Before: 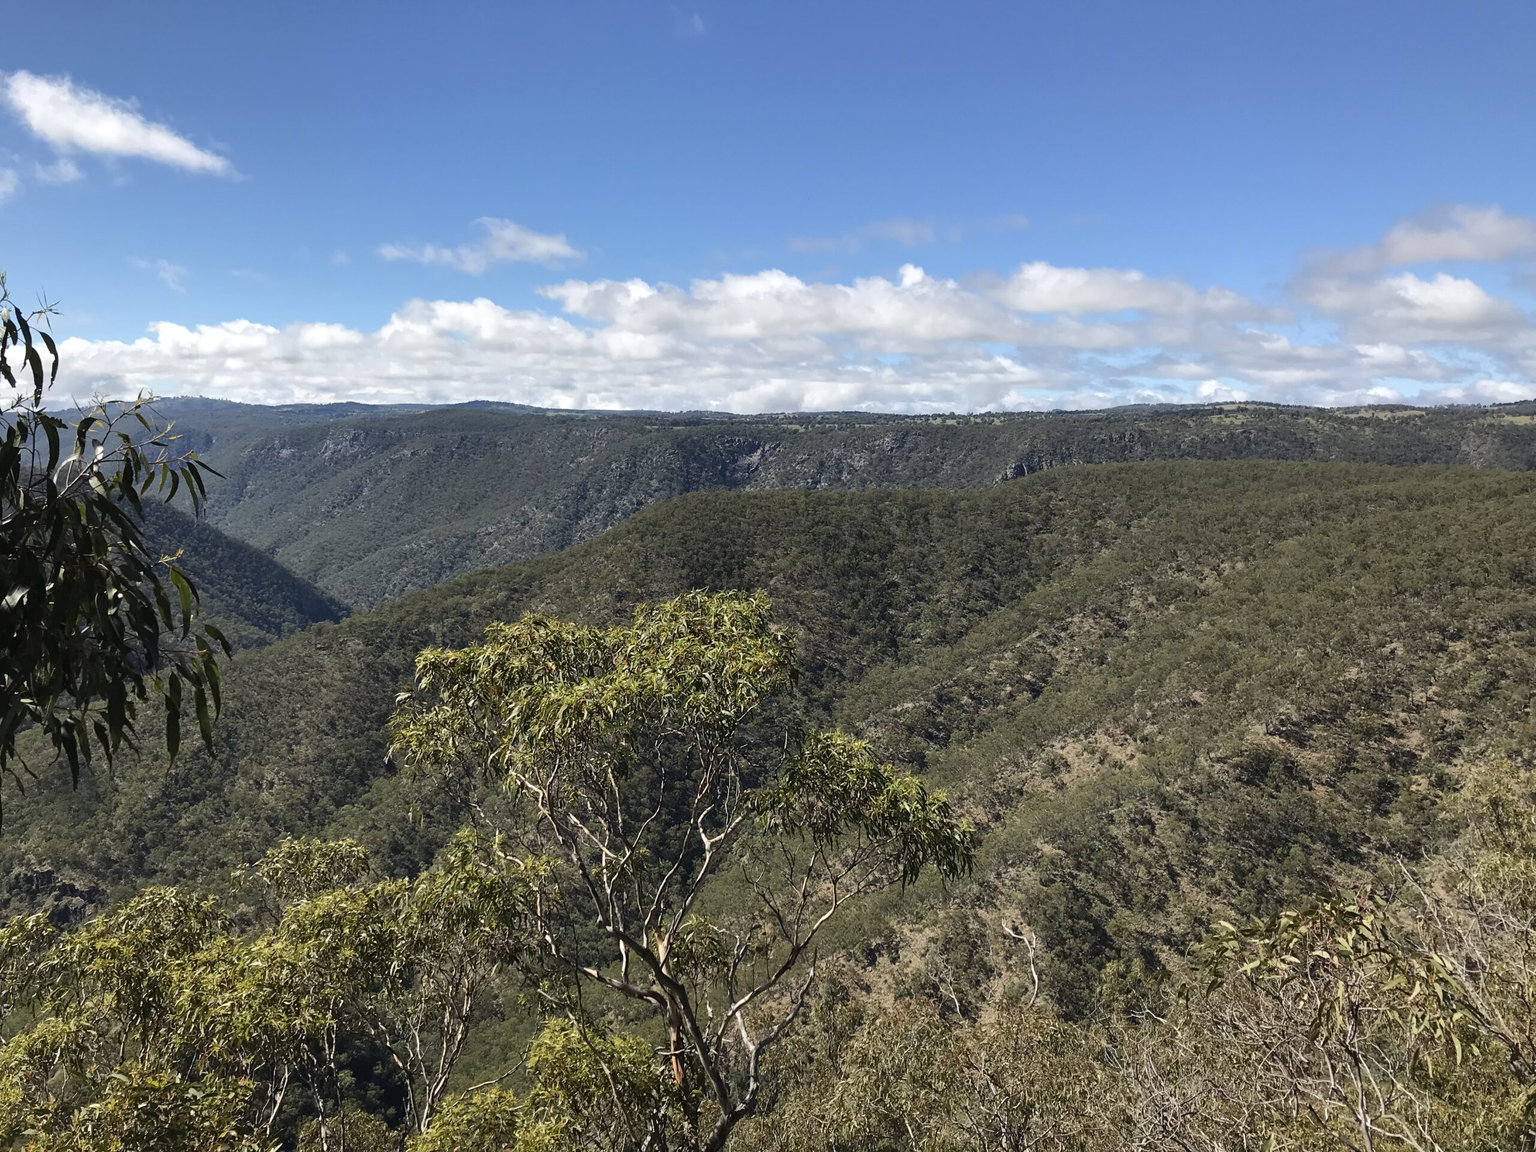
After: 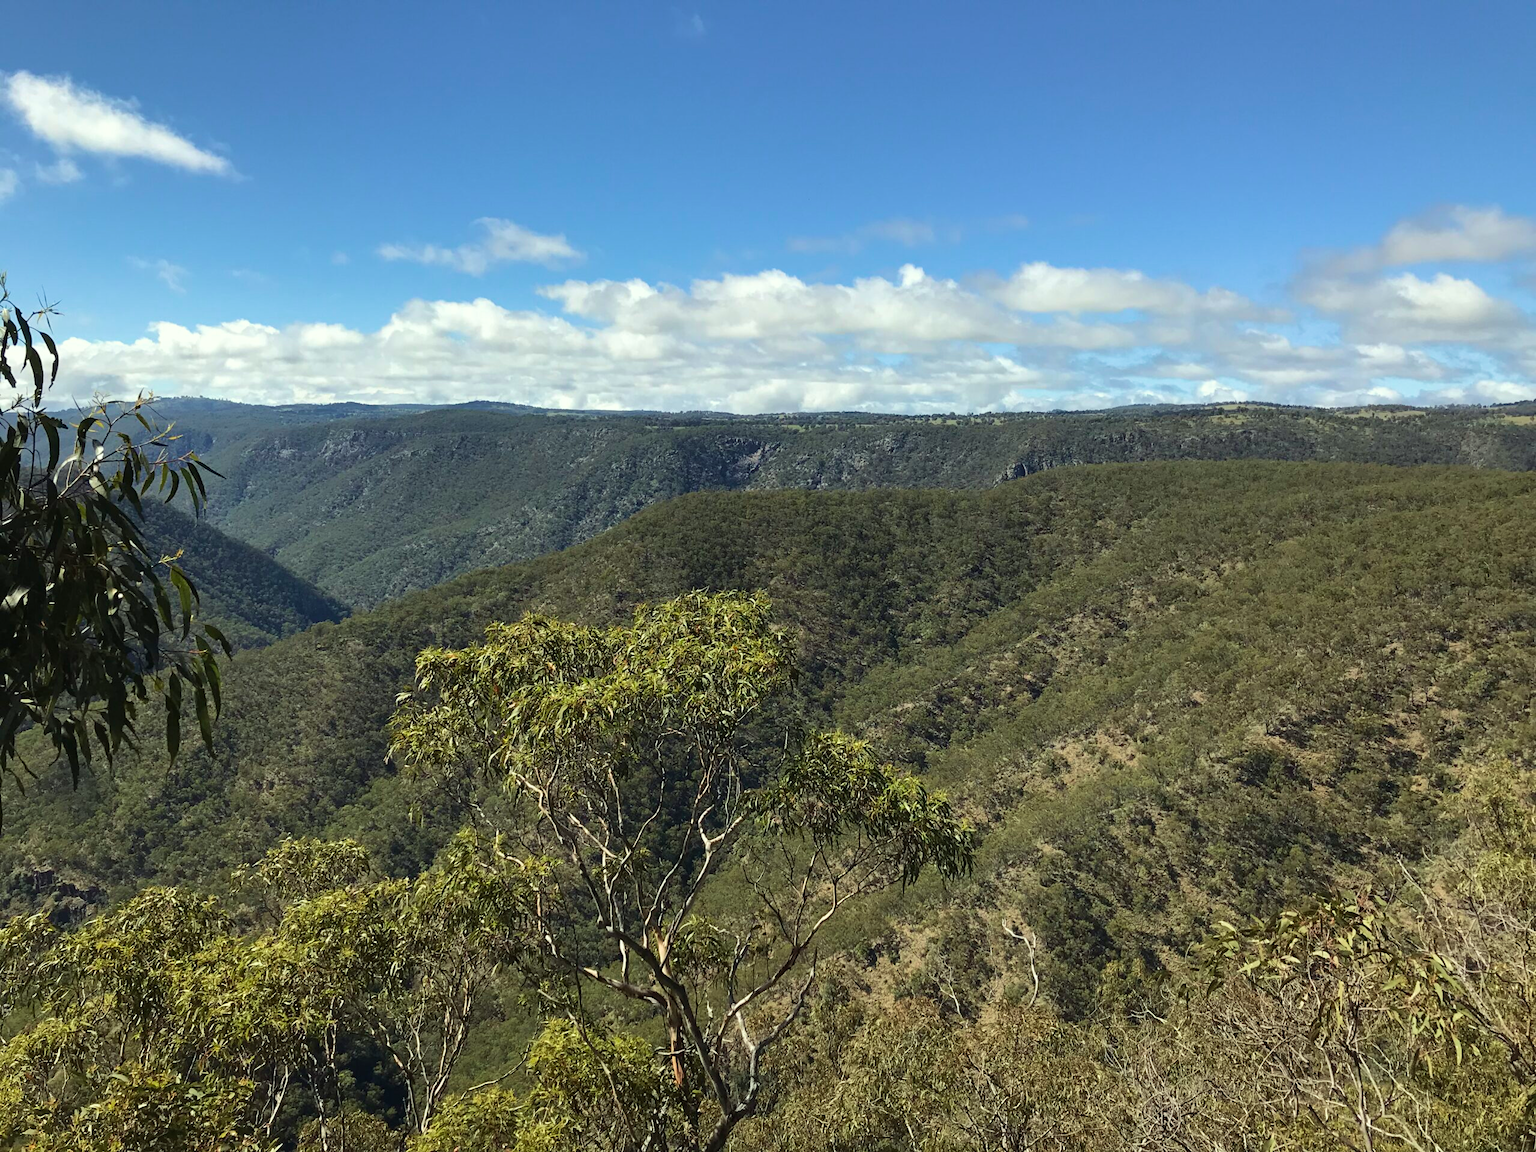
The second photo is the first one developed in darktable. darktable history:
velvia: on, module defaults
color correction: highlights a* -4.73, highlights b* 5.06, saturation 0.97
